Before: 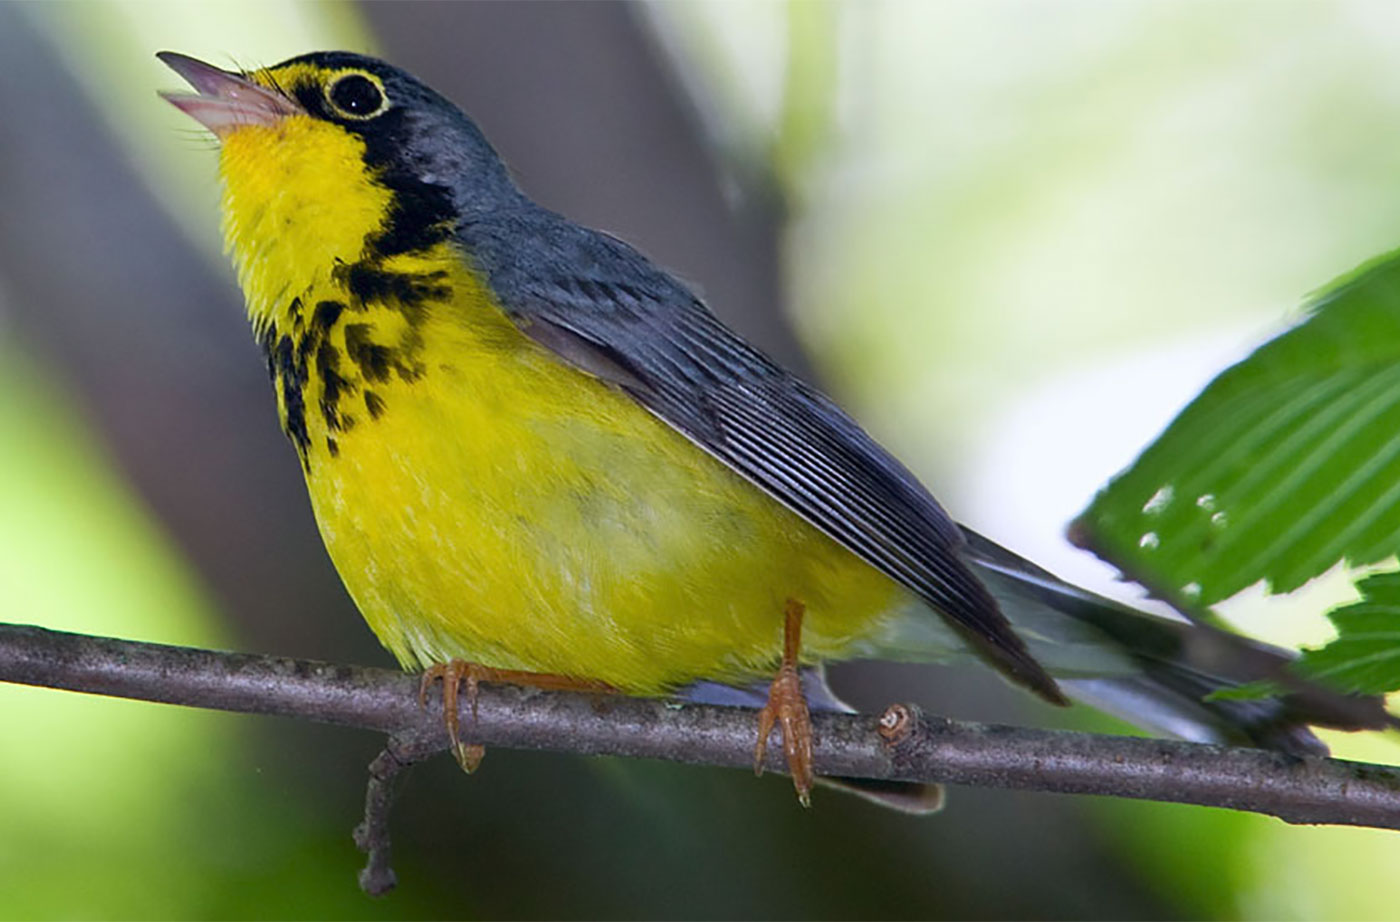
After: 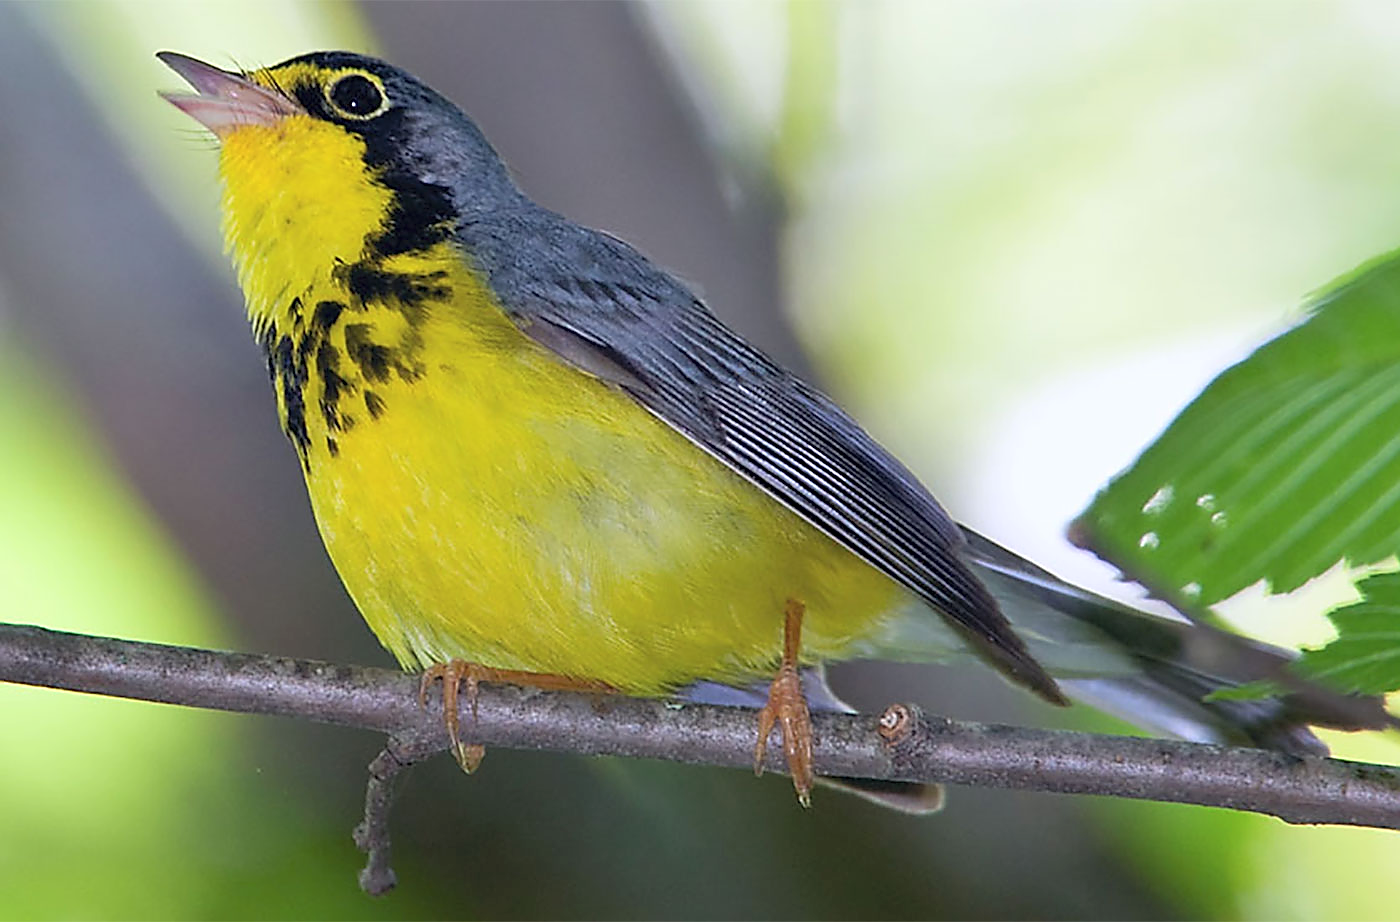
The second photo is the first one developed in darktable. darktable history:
contrast brightness saturation: brightness 0.14
sharpen: radius 1.368, amount 1.24, threshold 0.838
